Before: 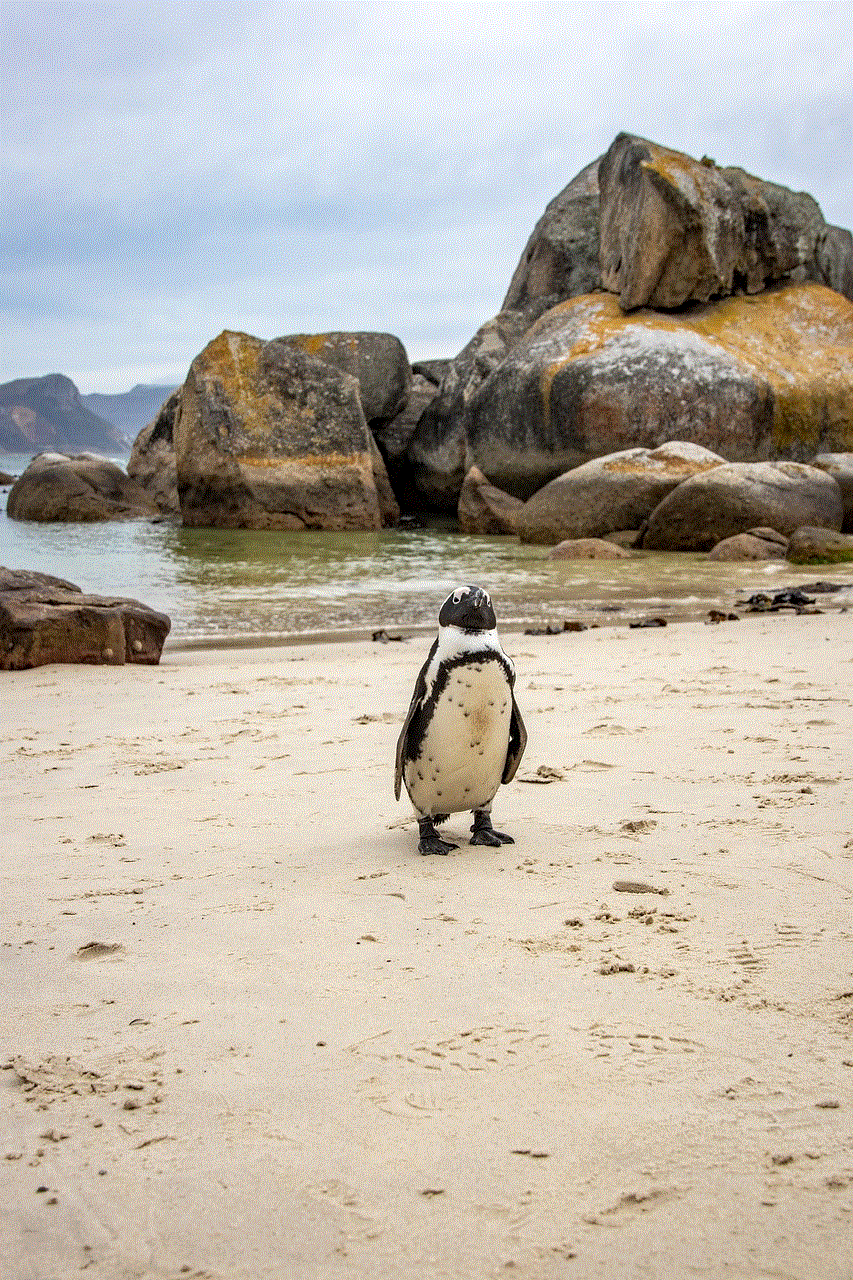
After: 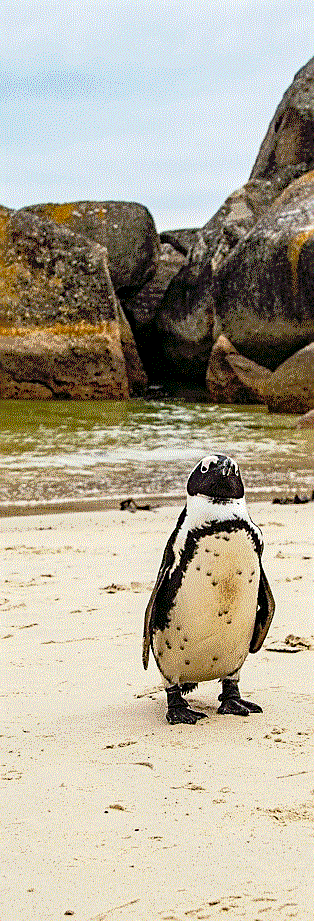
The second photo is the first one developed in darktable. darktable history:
sharpen: on, module defaults
crop and rotate: left 29.735%, top 10.259%, right 33.447%, bottom 17.737%
color balance rgb: power › chroma 0.312%, power › hue 25.29°, global offset › luminance -1.446%, linear chroma grading › global chroma 23.07%, perceptual saturation grading › global saturation 0.199%
shadows and highlights: shadows -1.41, highlights 41.61
